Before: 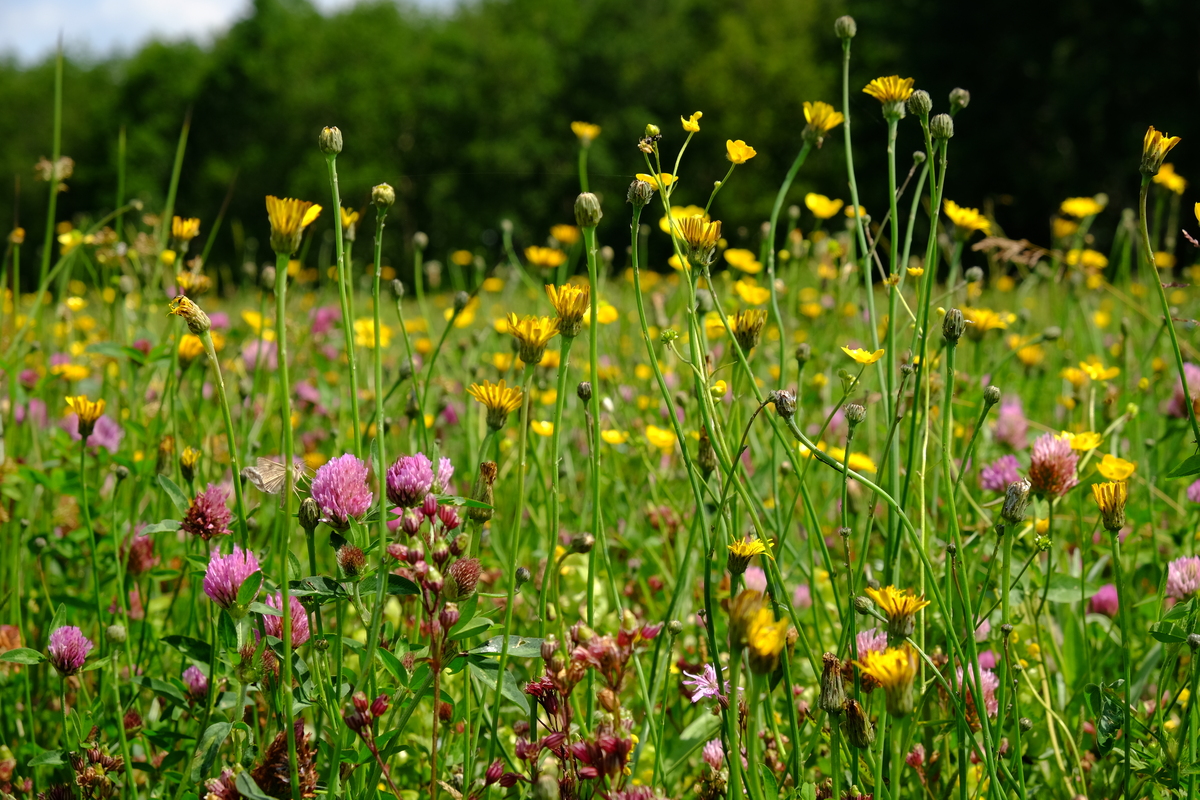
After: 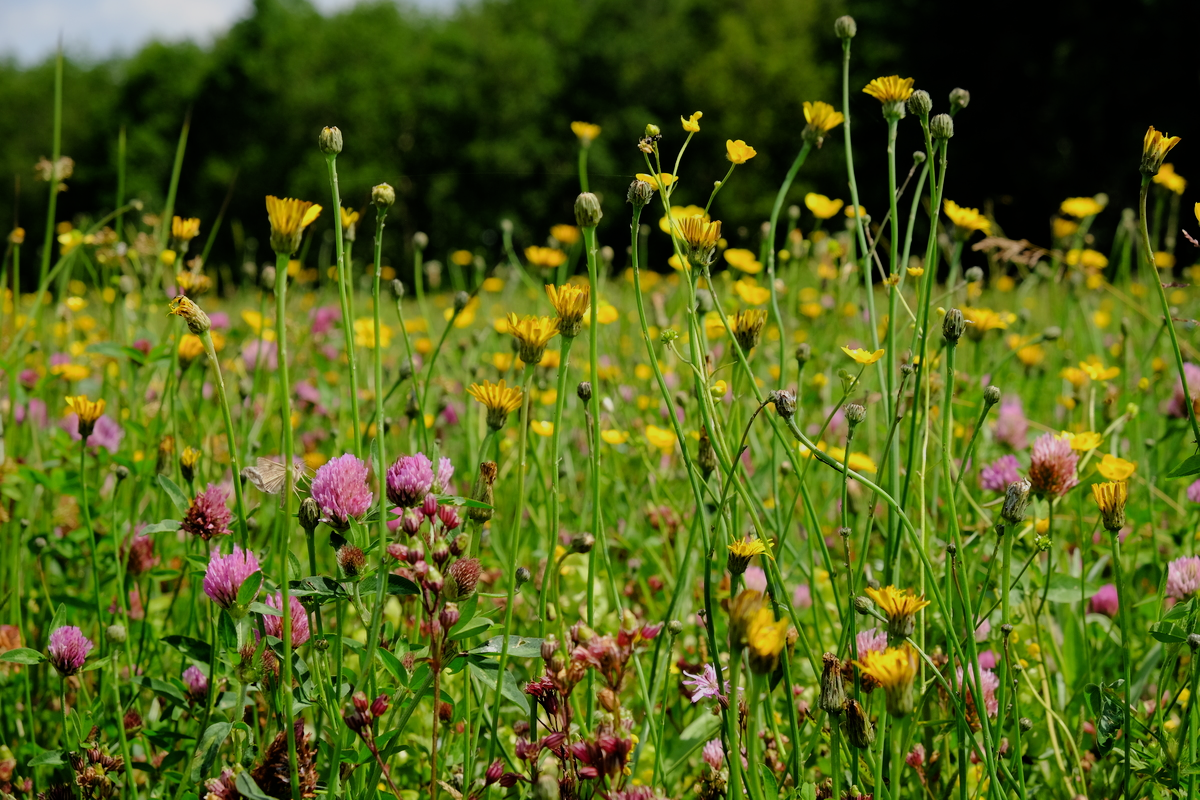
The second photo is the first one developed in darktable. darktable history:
filmic rgb: black relative exposure -7.98 EV, white relative exposure 4.06 EV, hardness 4.11
